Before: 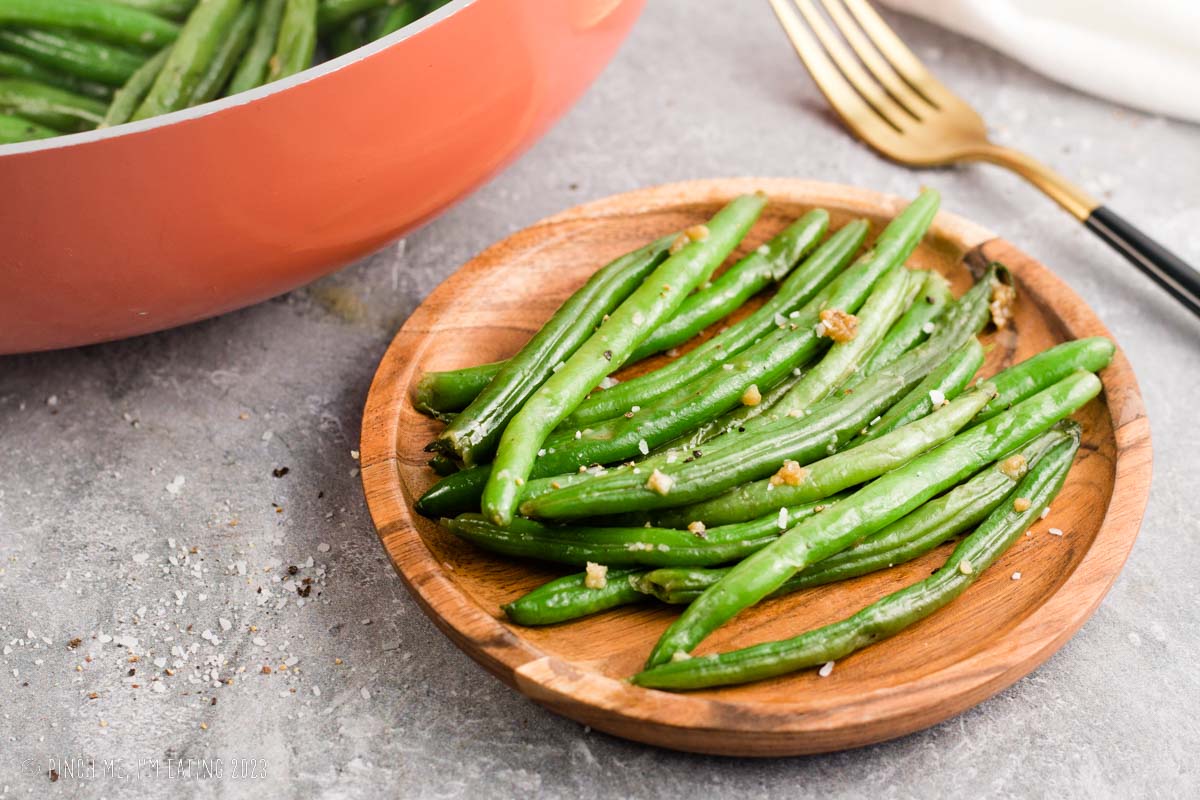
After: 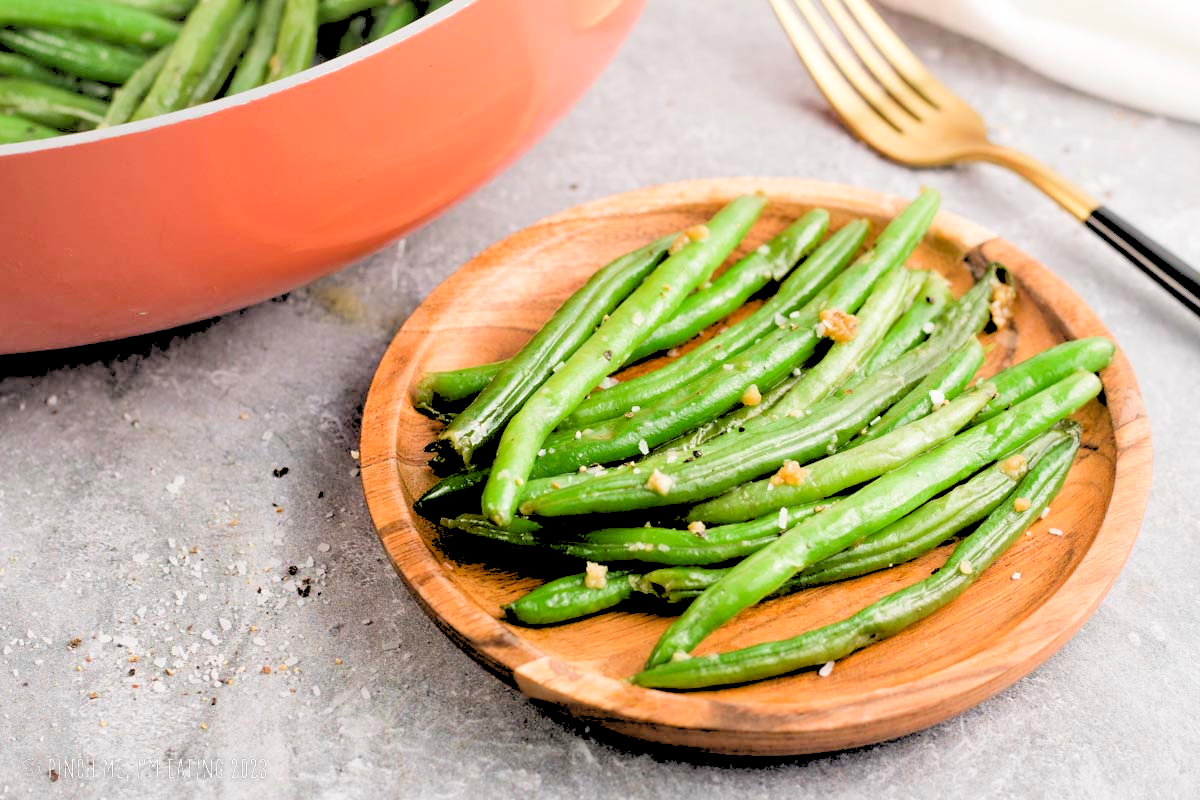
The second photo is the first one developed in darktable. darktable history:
exposure: black level correction 0.001, compensate highlight preservation false
rgb levels: levels [[0.027, 0.429, 0.996], [0, 0.5, 1], [0, 0.5, 1]]
